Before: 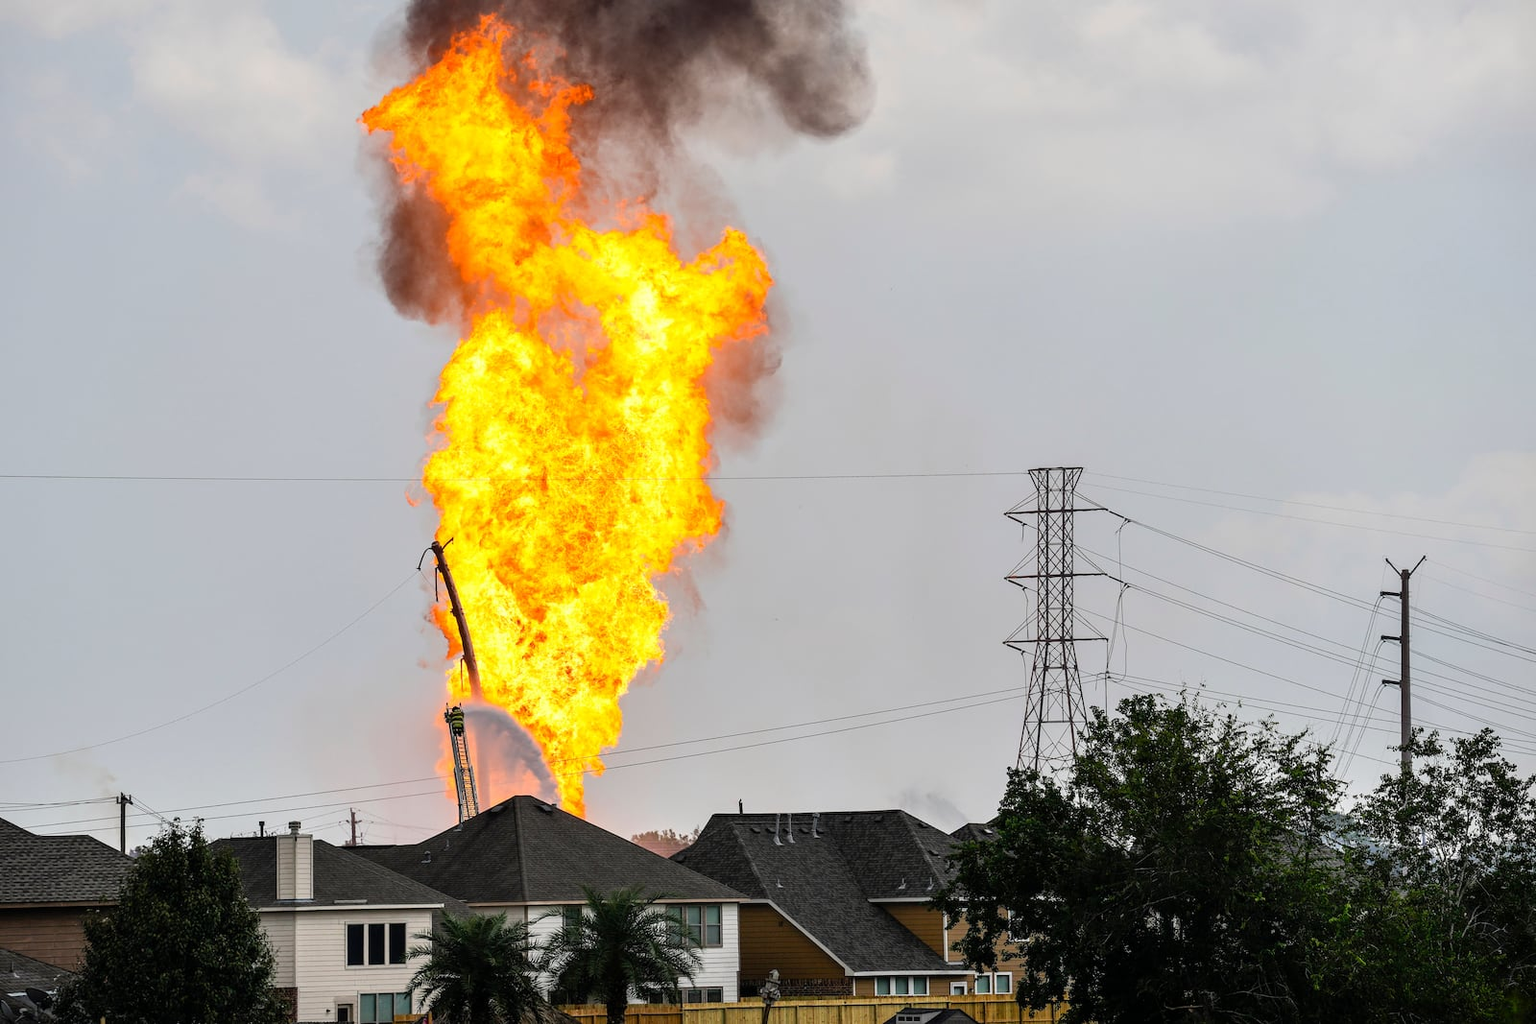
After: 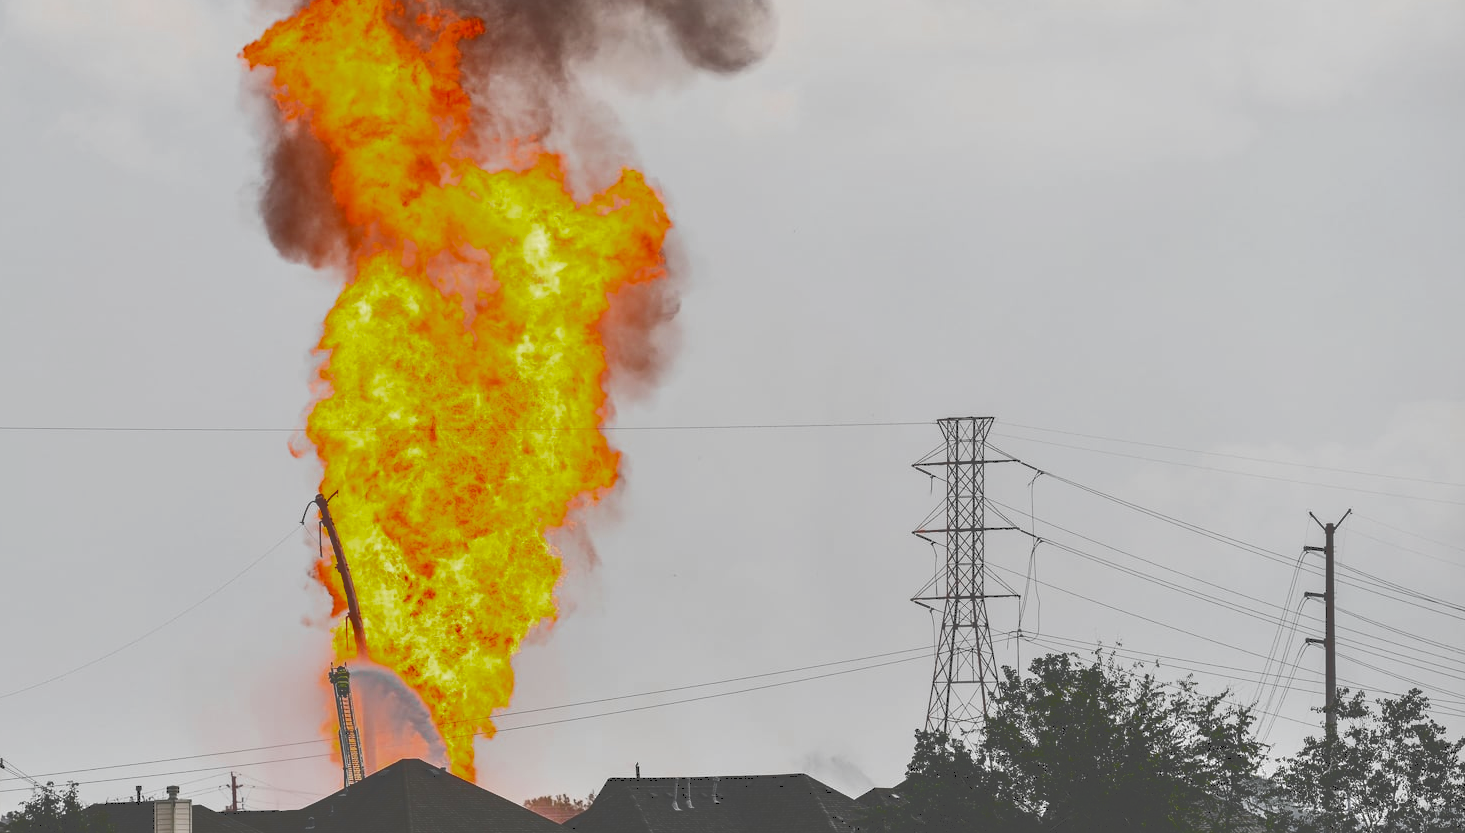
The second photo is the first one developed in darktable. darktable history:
color zones: curves: ch0 [(0.004, 0.388) (0.125, 0.392) (0.25, 0.404) (0.375, 0.5) (0.5, 0.5) (0.625, 0.5) (0.75, 0.5) (0.875, 0.5)]; ch1 [(0, 0.5) (0.125, 0.5) (0.25, 0.5) (0.375, 0.124) (0.524, 0.124) (0.645, 0.128) (0.789, 0.132) (0.914, 0.096) (0.998, 0.068)]
crop: left 8.423%, top 6.601%, bottom 15.323%
tone curve: curves: ch0 [(0, 0) (0.003, 0.284) (0.011, 0.284) (0.025, 0.288) (0.044, 0.29) (0.069, 0.292) (0.1, 0.296) (0.136, 0.298) (0.177, 0.305) (0.224, 0.312) (0.277, 0.327) (0.335, 0.362) (0.399, 0.407) (0.468, 0.464) (0.543, 0.537) (0.623, 0.62) (0.709, 0.71) (0.801, 0.79) (0.898, 0.862) (1, 1)], color space Lab, independent channels, preserve colors none
